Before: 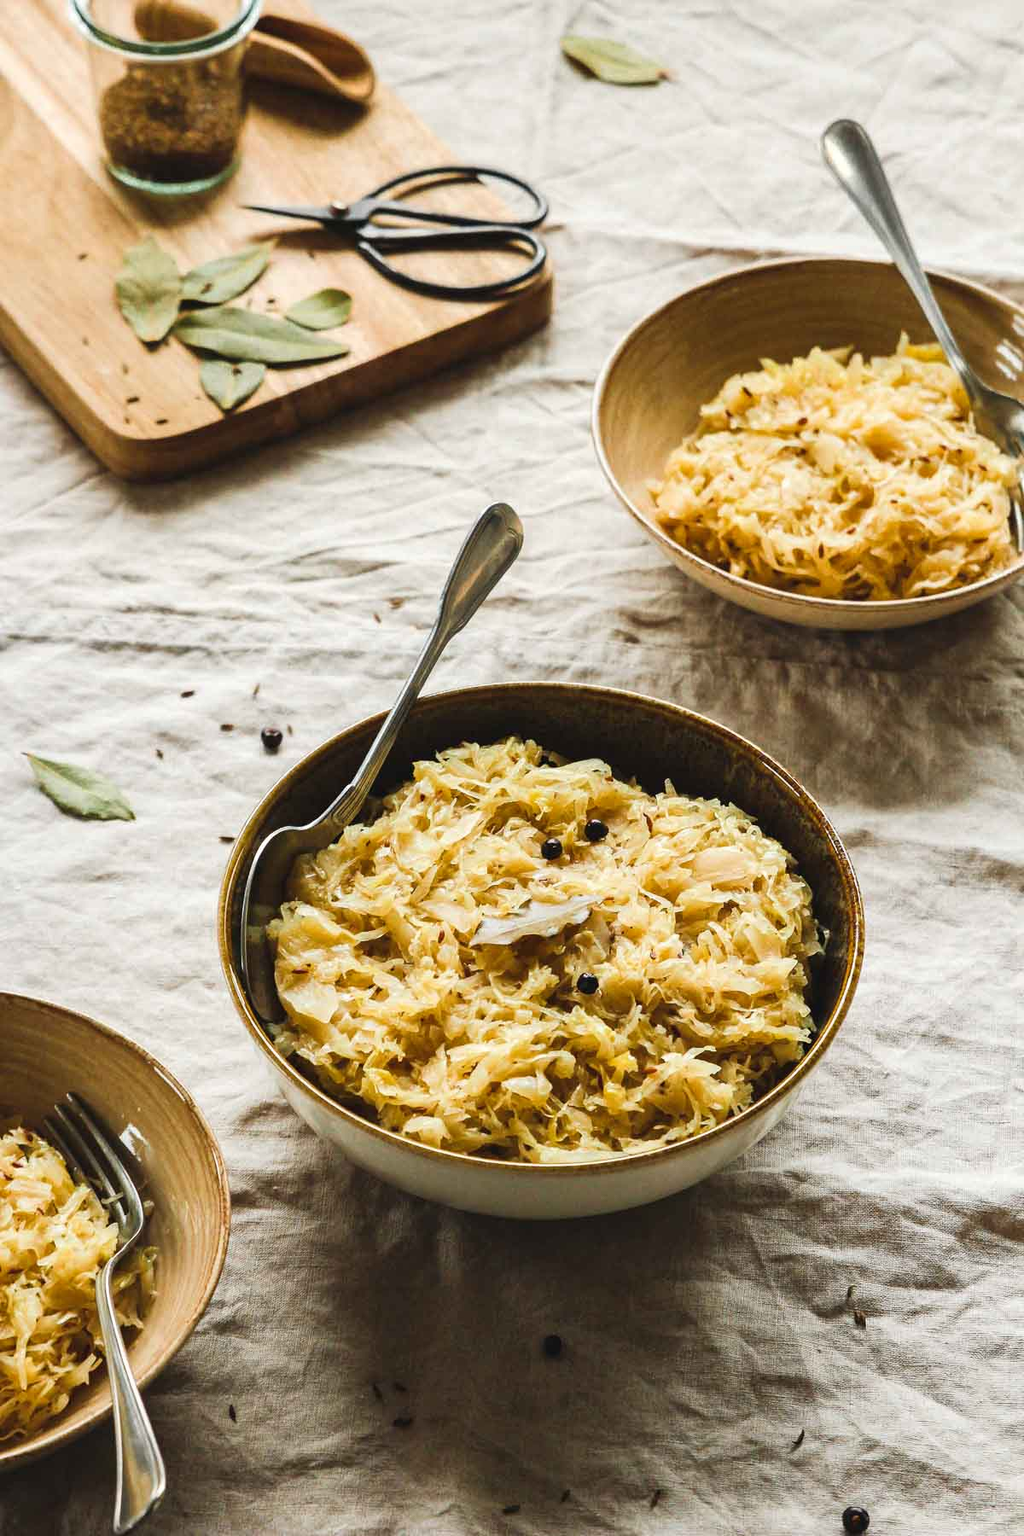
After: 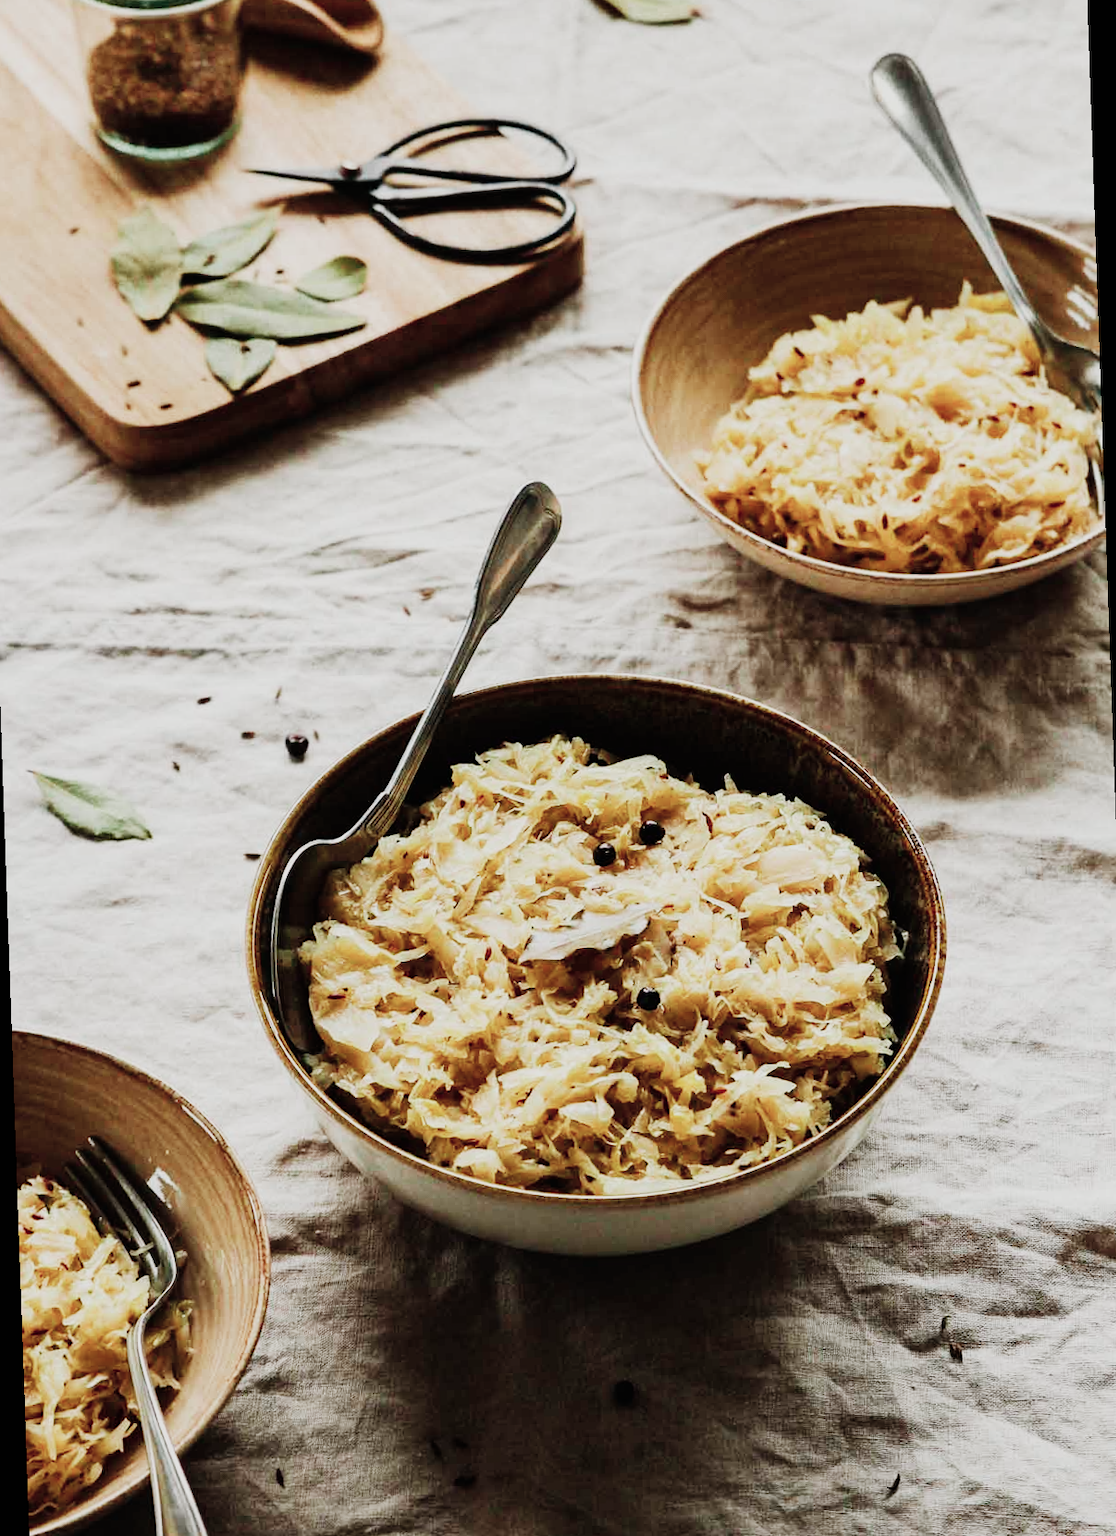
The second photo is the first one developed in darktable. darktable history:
sigmoid: contrast 1.7, skew -0.2, preserve hue 0%, red attenuation 0.1, red rotation 0.035, green attenuation 0.1, green rotation -0.017, blue attenuation 0.15, blue rotation -0.052, base primaries Rec2020
color contrast: blue-yellow contrast 0.7
rotate and perspective: rotation -2°, crop left 0.022, crop right 0.978, crop top 0.049, crop bottom 0.951
